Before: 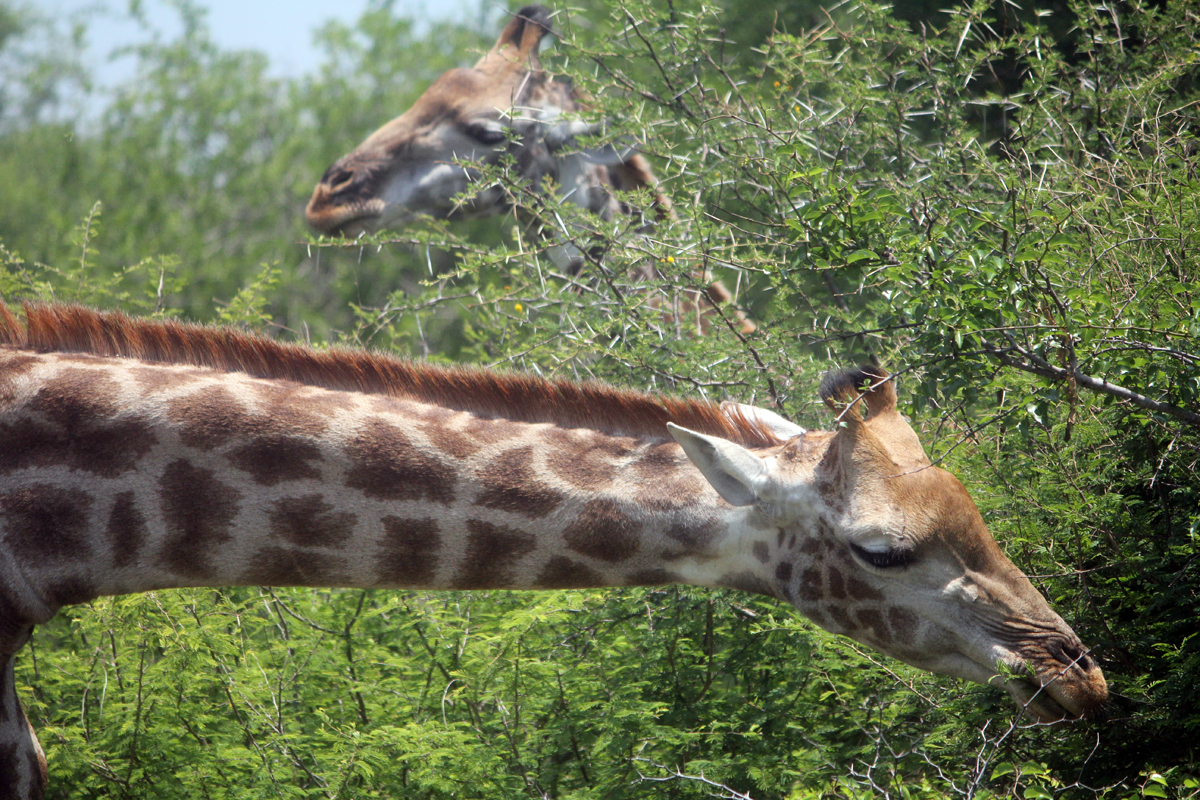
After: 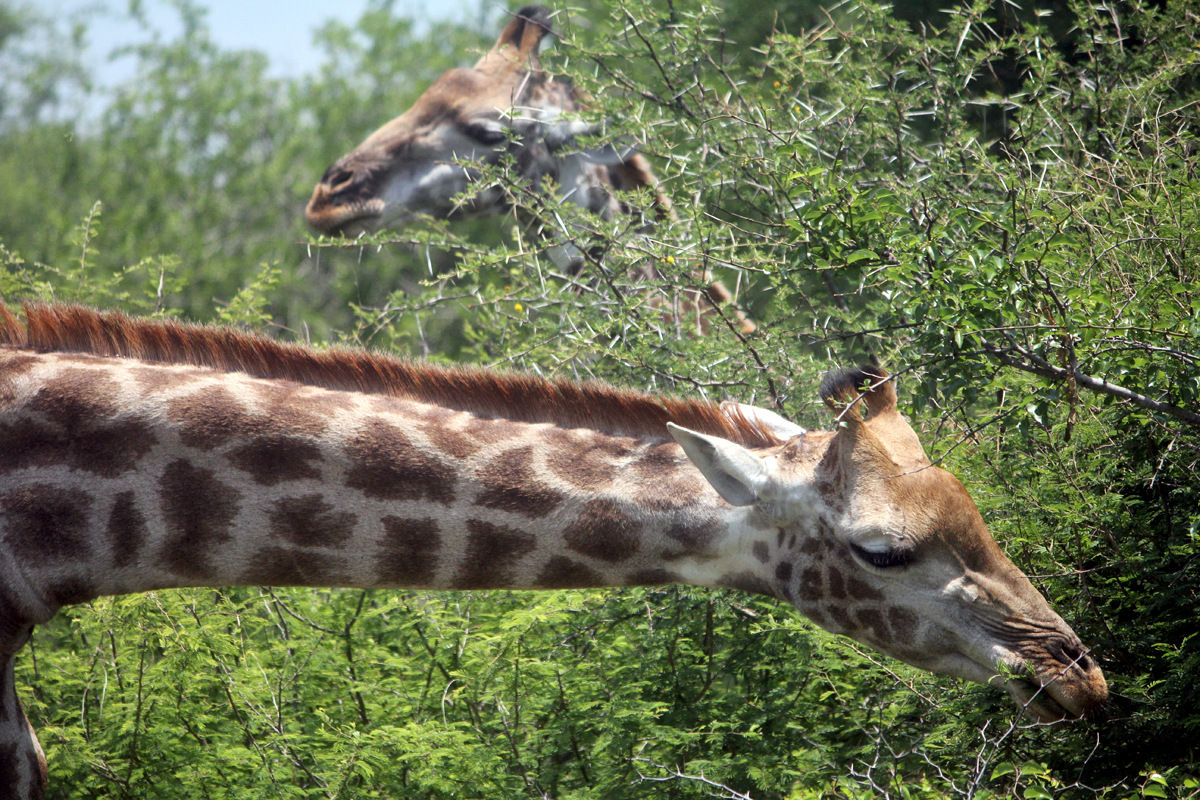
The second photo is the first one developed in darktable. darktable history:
local contrast: mode bilateral grid, contrast 30, coarseness 25, midtone range 0.2
